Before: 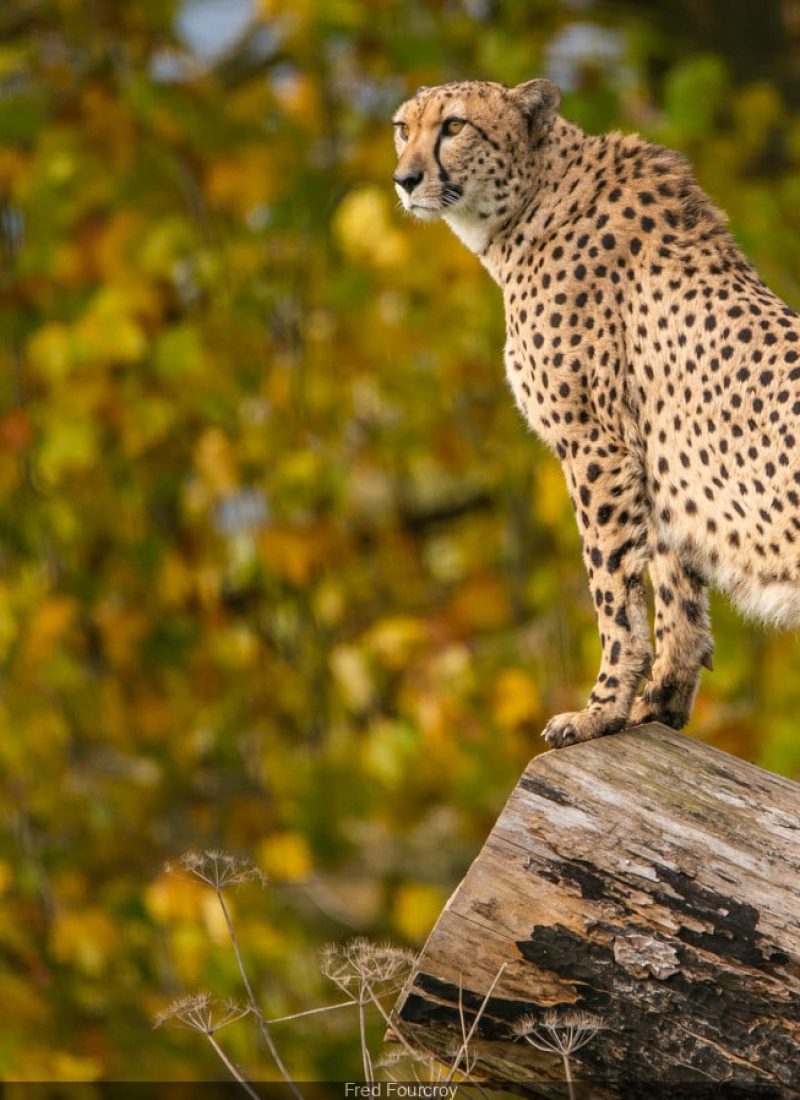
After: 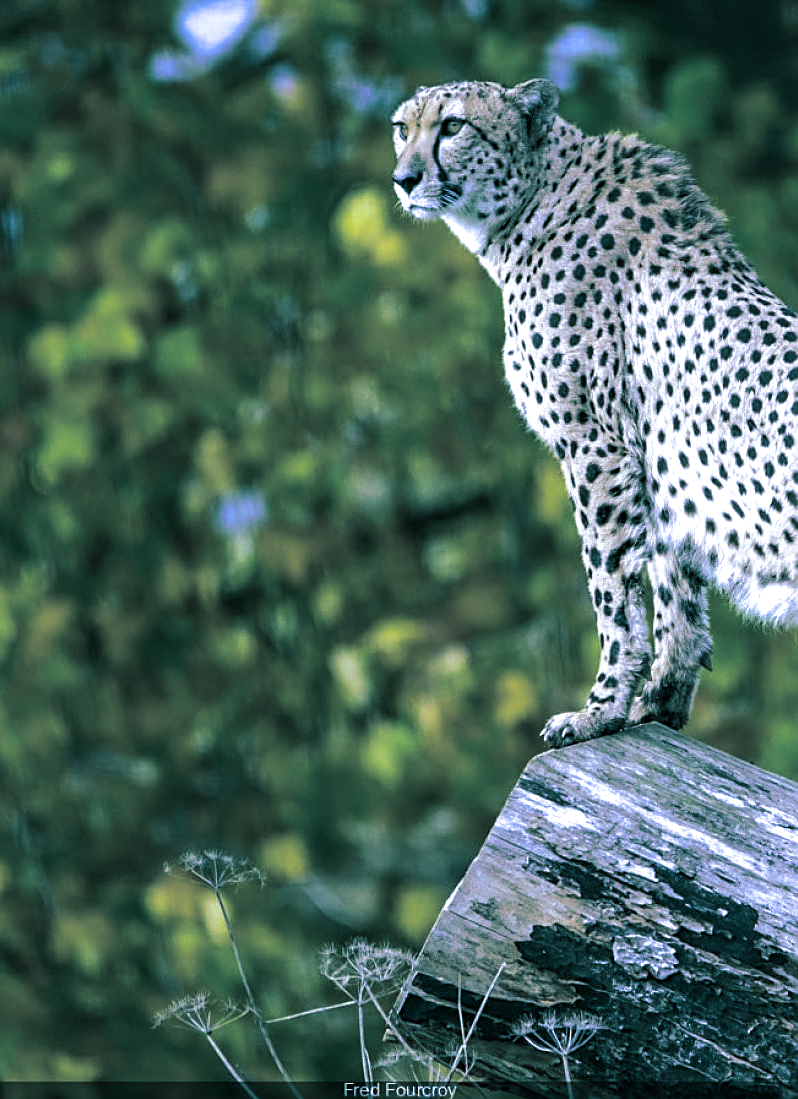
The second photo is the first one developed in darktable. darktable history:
tone equalizer: -8 EV -0.417 EV, -7 EV -0.389 EV, -6 EV -0.333 EV, -5 EV -0.222 EV, -3 EV 0.222 EV, -2 EV 0.333 EV, -1 EV 0.389 EV, +0 EV 0.417 EV, edges refinement/feathering 500, mask exposure compensation -1.57 EV, preserve details no
crop and rotate: left 0.126%
split-toning: shadows › hue 186.43°, highlights › hue 49.29°, compress 30.29%
sharpen: on, module defaults
white balance: red 0.766, blue 1.537
